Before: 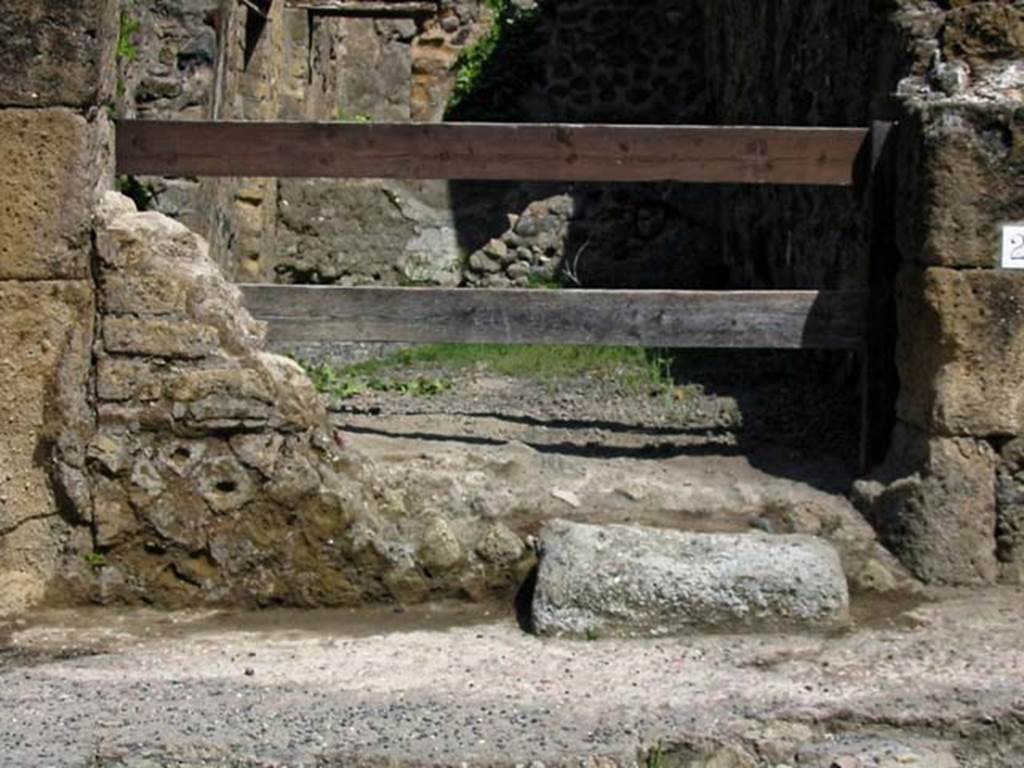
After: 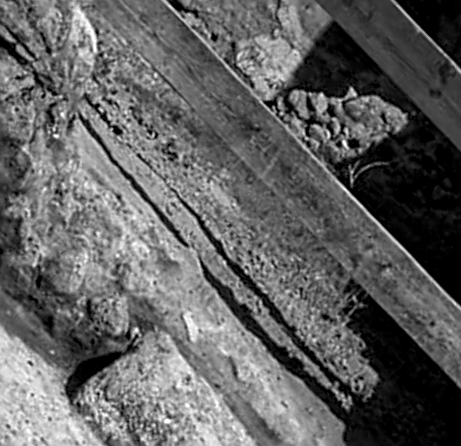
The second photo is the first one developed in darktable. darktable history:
sharpen: amount 0.747
levels: levels [0.016, 0.5, 0.996]
crop and rotate: angle -45.39°, top 16.438%, right 0.949%, bottom 11.678%
local contrast: on, module defaults
color calibration: output gray [0.23, 0.37, 0.4, 0], illuminant as shot in camera, x 0.358, y 0.373, temperature 4628.91 K
velvia: on, module defaults
